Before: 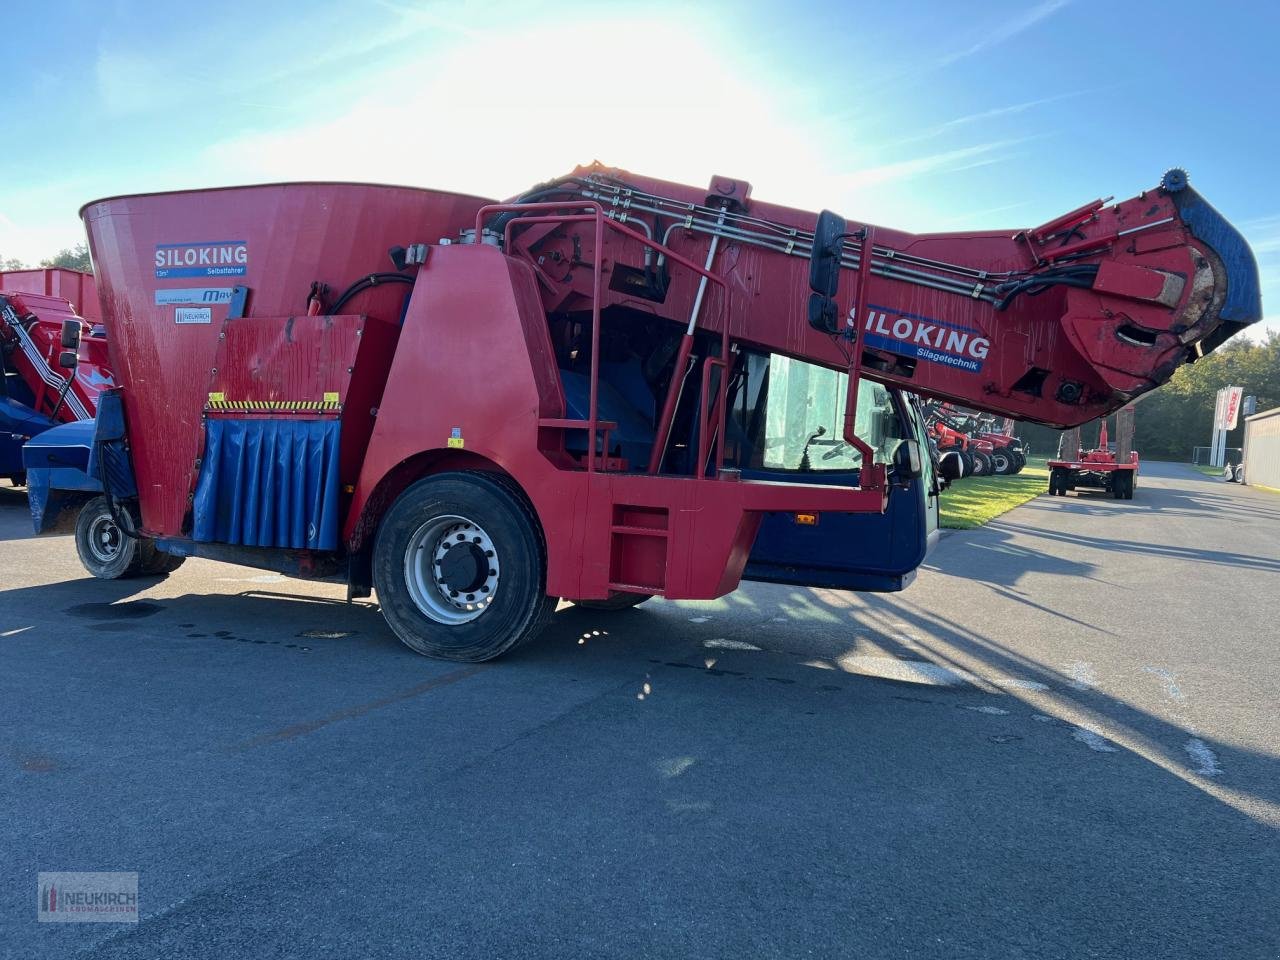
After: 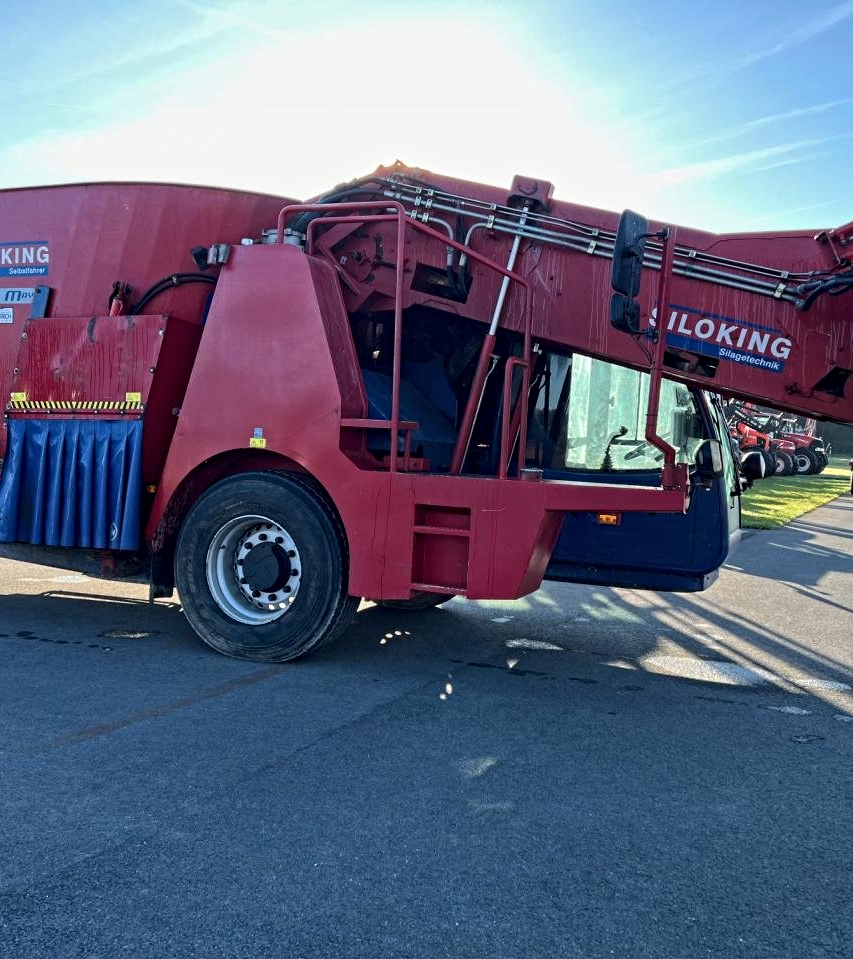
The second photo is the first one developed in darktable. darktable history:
contrast equalizer: y [[0.5, 0.501, 0.525, 0.597, 0.58, 0.514], [0.5 ×6], [0.5 ×6], [0 ×6], [0 ×6]]
crop and rotate: left 15.546%, right 17.787%
